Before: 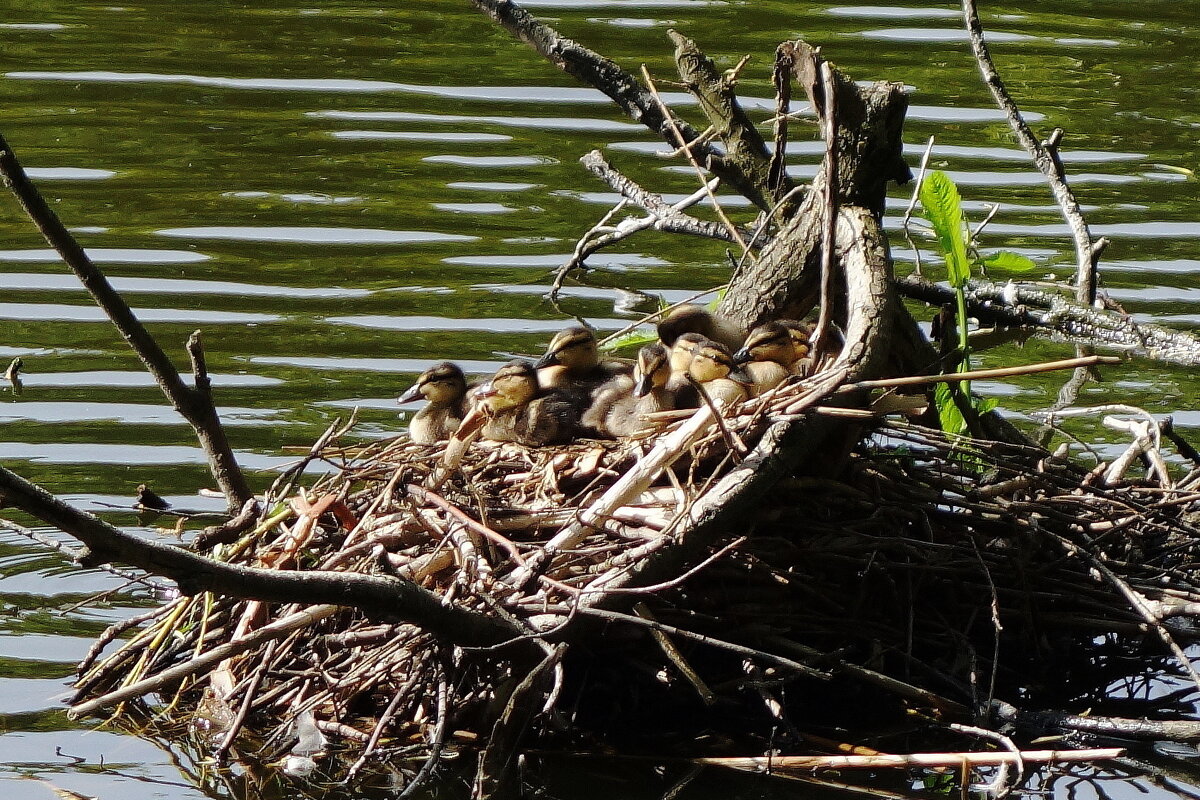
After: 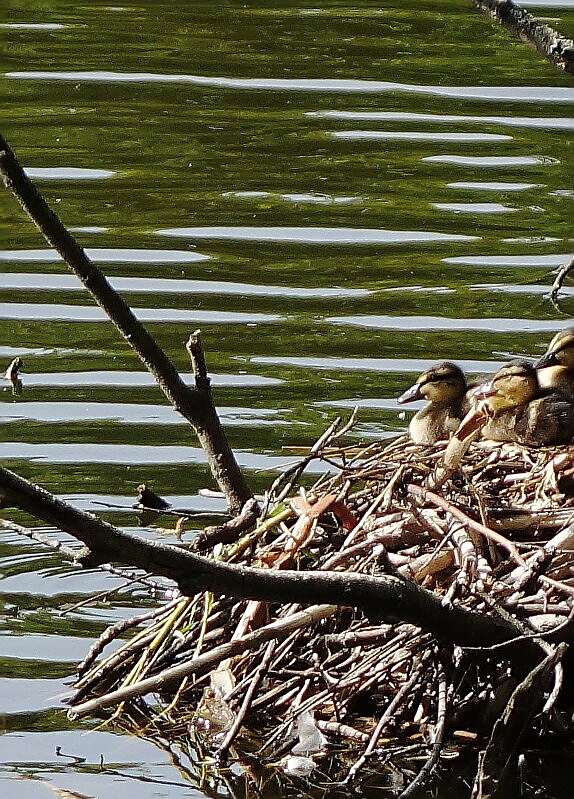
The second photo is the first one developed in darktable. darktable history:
sharpen: on, module defaults
crop and rotate: left 0.029%, top 0%, right 52.106%
